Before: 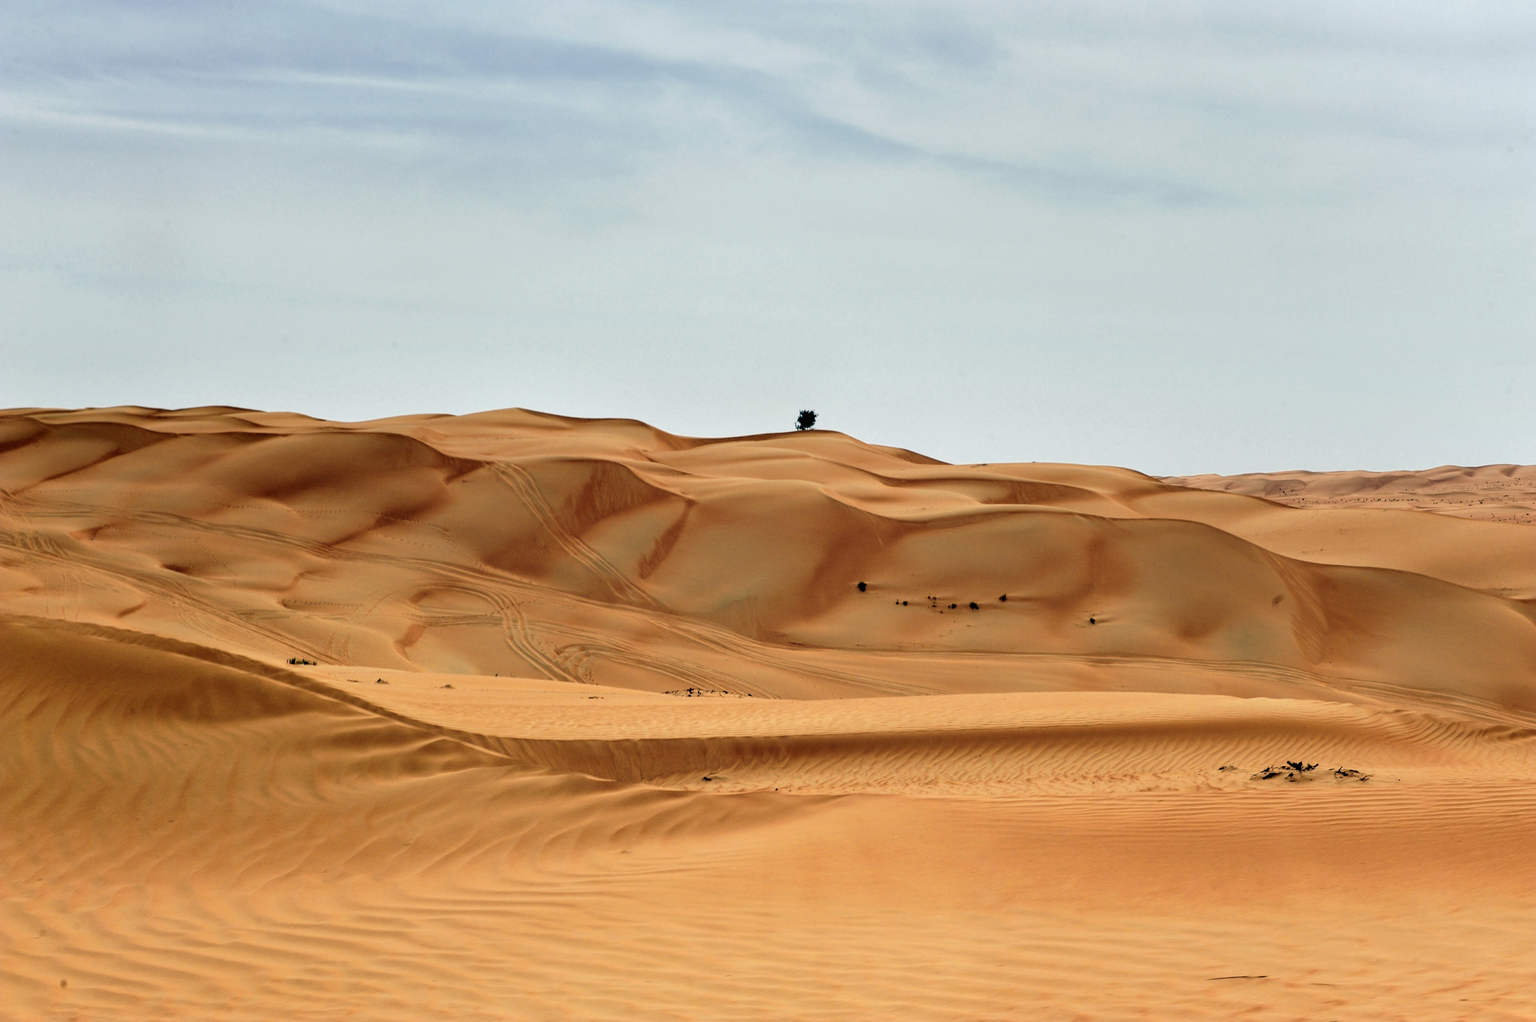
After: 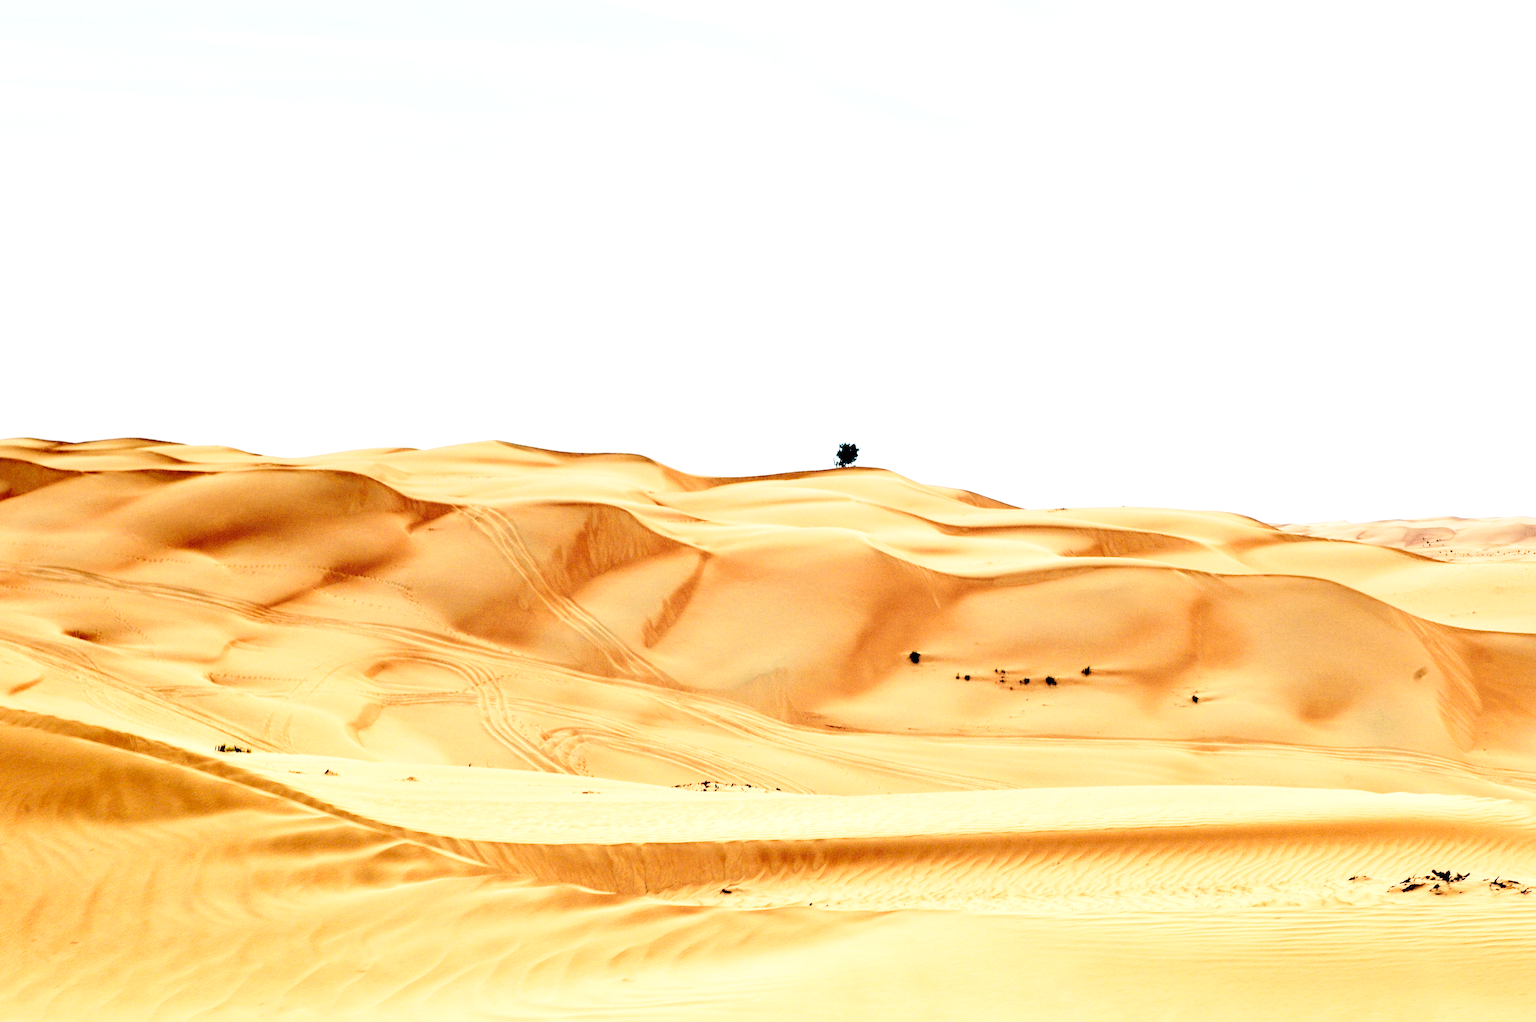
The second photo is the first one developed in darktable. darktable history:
base curve: curves: ch0 [(0, 0) (0.028, 0.03) (0.121, 0.232) (0.46, 0.748) (0.859, 0.968) (1, 1)], preserve colors none
exposure: black level correction 0, exposure 1.1 EV, compensate highlight preservation false
crop and rotate: left 7.196%, top 4.574%, right 10.605%, bottom 13.178%
